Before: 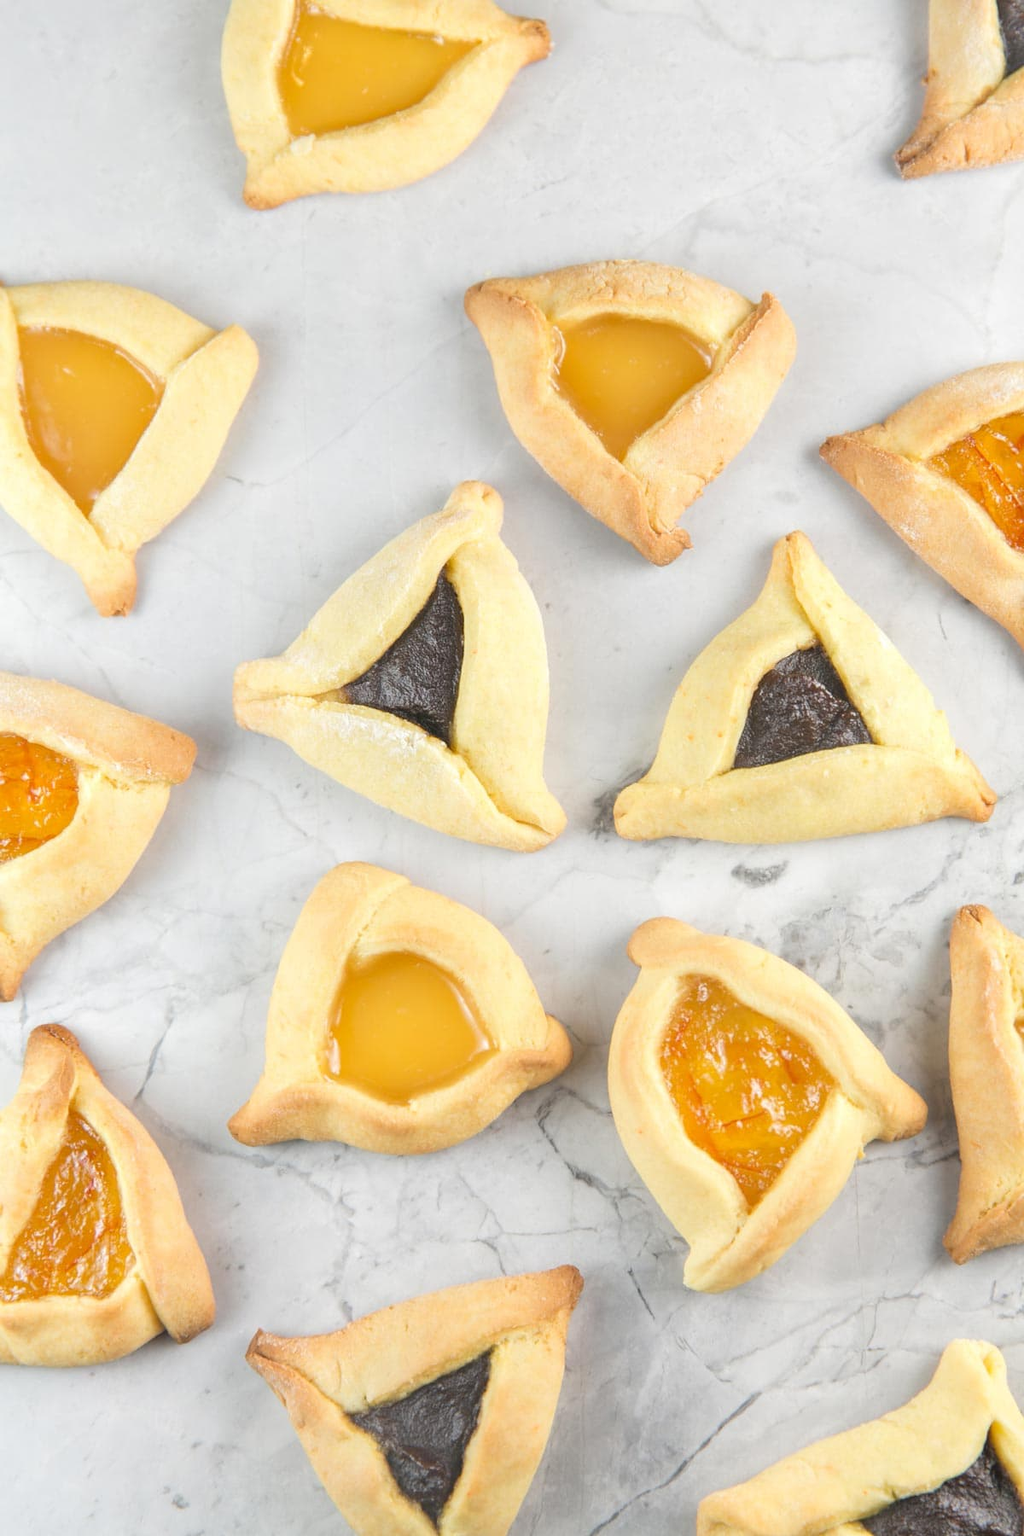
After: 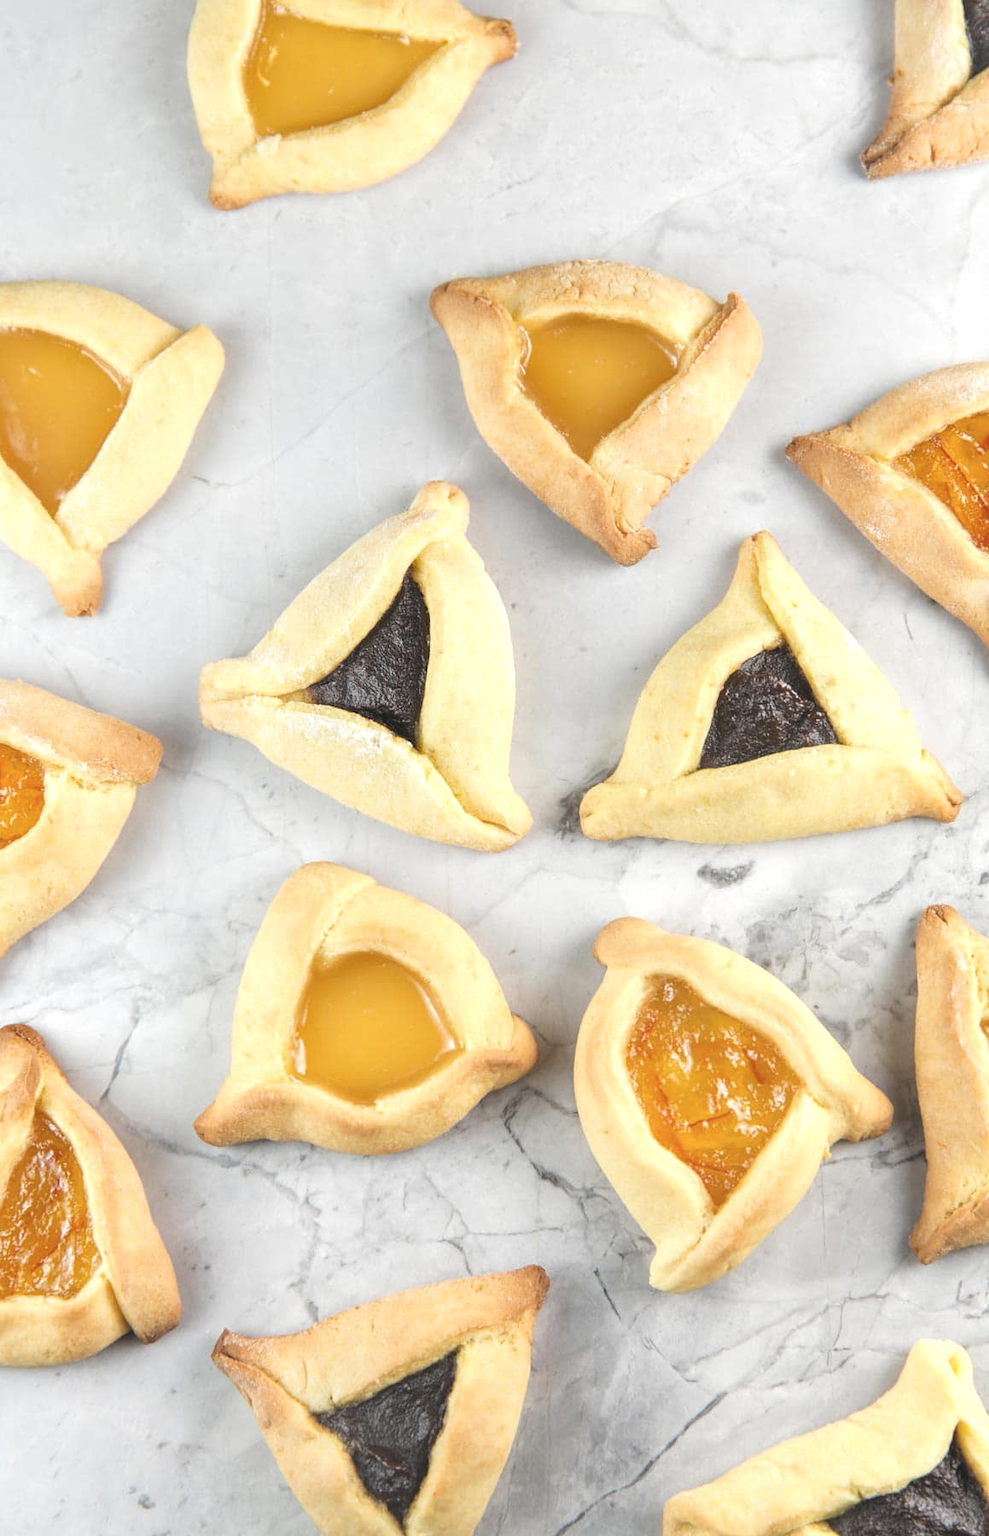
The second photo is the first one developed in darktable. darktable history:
local contrast: highlights 175%, shadows 134%, detail 140%, midtone range 0.252
crop and rotate: left 3.348%
exposure: black level correction -0.028, compensate highlight preservation false
